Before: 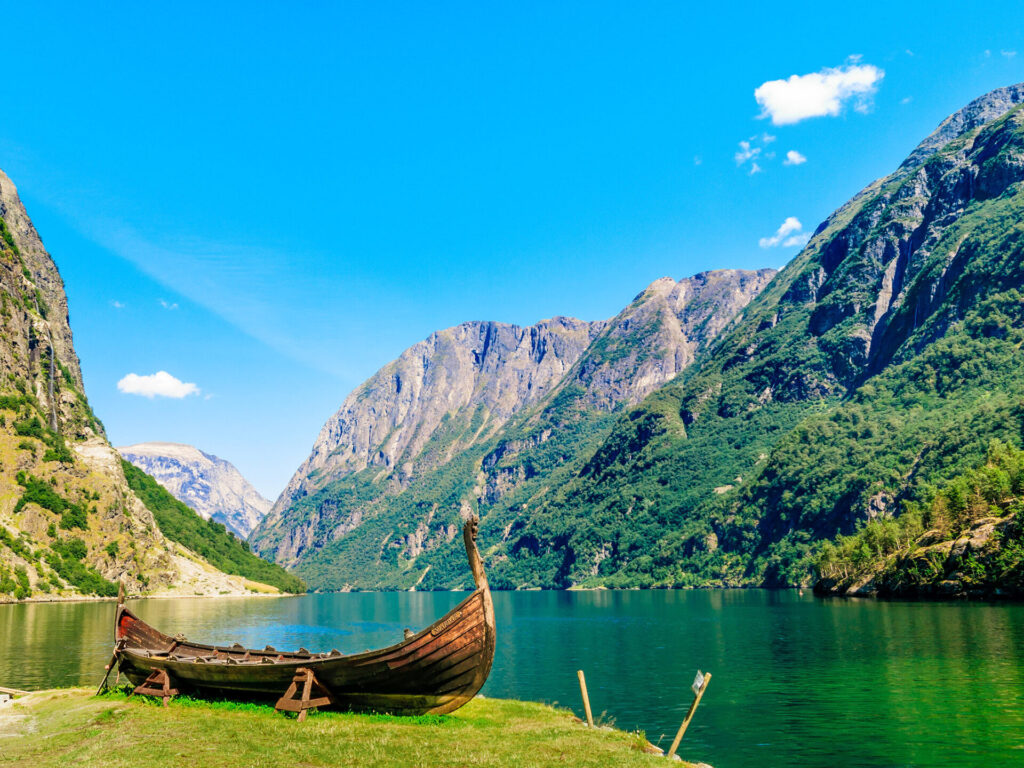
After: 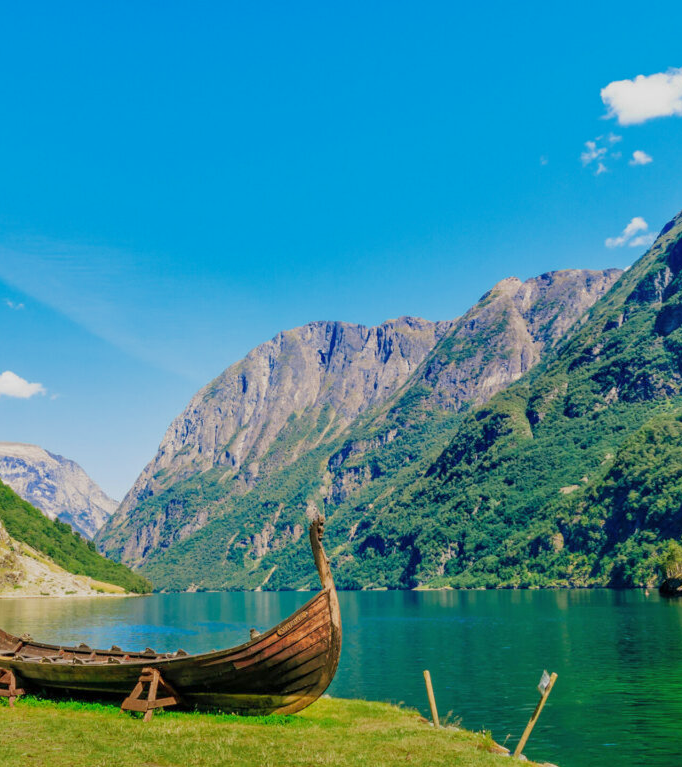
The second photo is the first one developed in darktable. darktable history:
tone equalizer: -8 EV 0.25 EV, -7 EV 0.417 EV, -6 EV 0.417 EV, -5 EV 0.25 EV, -3 EV -0.25 EV, -2 EV -0.417 EV, -1 EV -0.417 EV, +0 EV -0.25 EV, edges refinement/feathering 500, mask exposure compensation -1.57 EV, preserve details guided filter
crop and rotate: left 15.055%, right 18.278%
shadows and highlights: shadows 25, highlights -25
